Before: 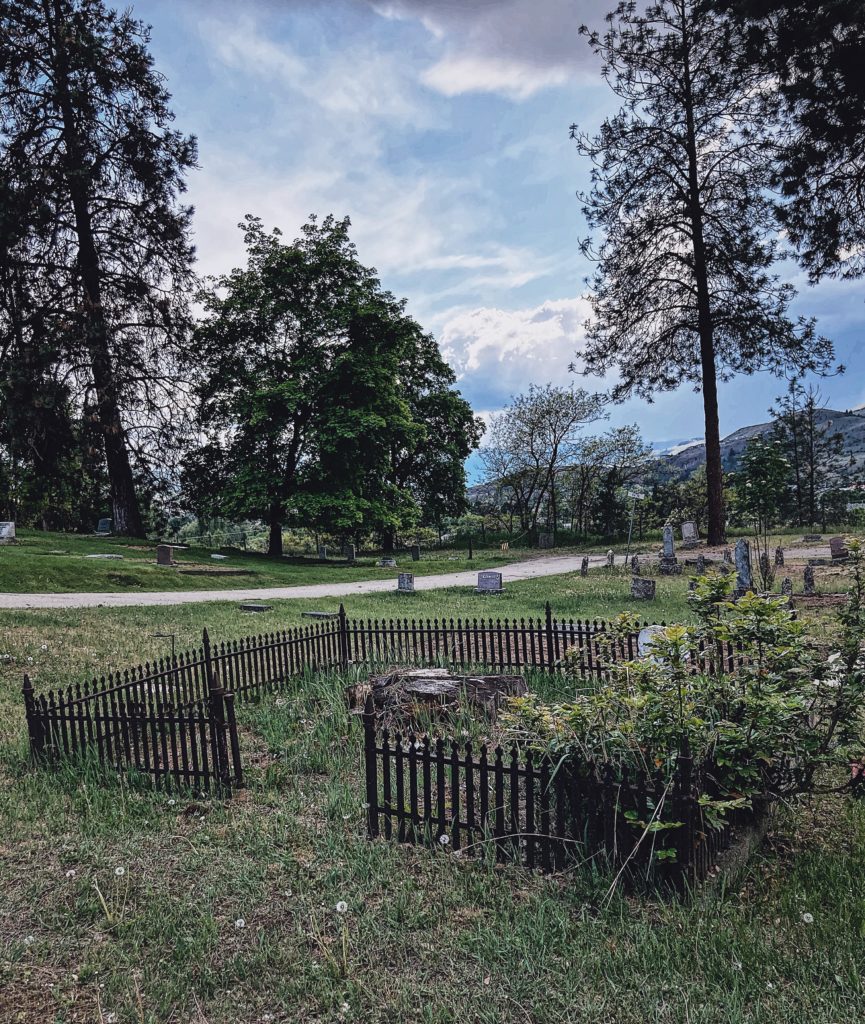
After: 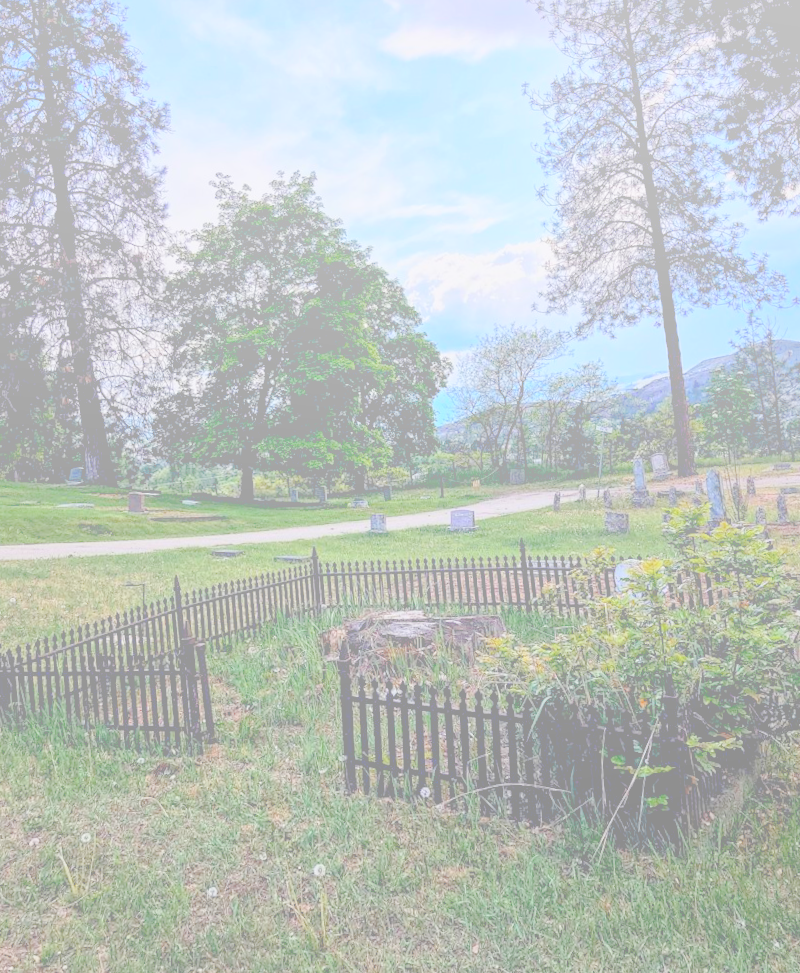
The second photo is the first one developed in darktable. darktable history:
bloom: size 85%, threshold 5%, strength 85%
shadows and highlights: shadows 30
rotate and perspective: rotation -1.68°, lens shift (vertical) -0.146, crop left 0.049, crop right 0.912, crop top 0.032, crop bottom 0.96
exposure: black level correction 0.011, exposure -0.478 EV, compensate highlight preservation false
base curve: curves: ch0 [(0, 0) (0.579, 0.807) (1, 1)], preserve colors none
